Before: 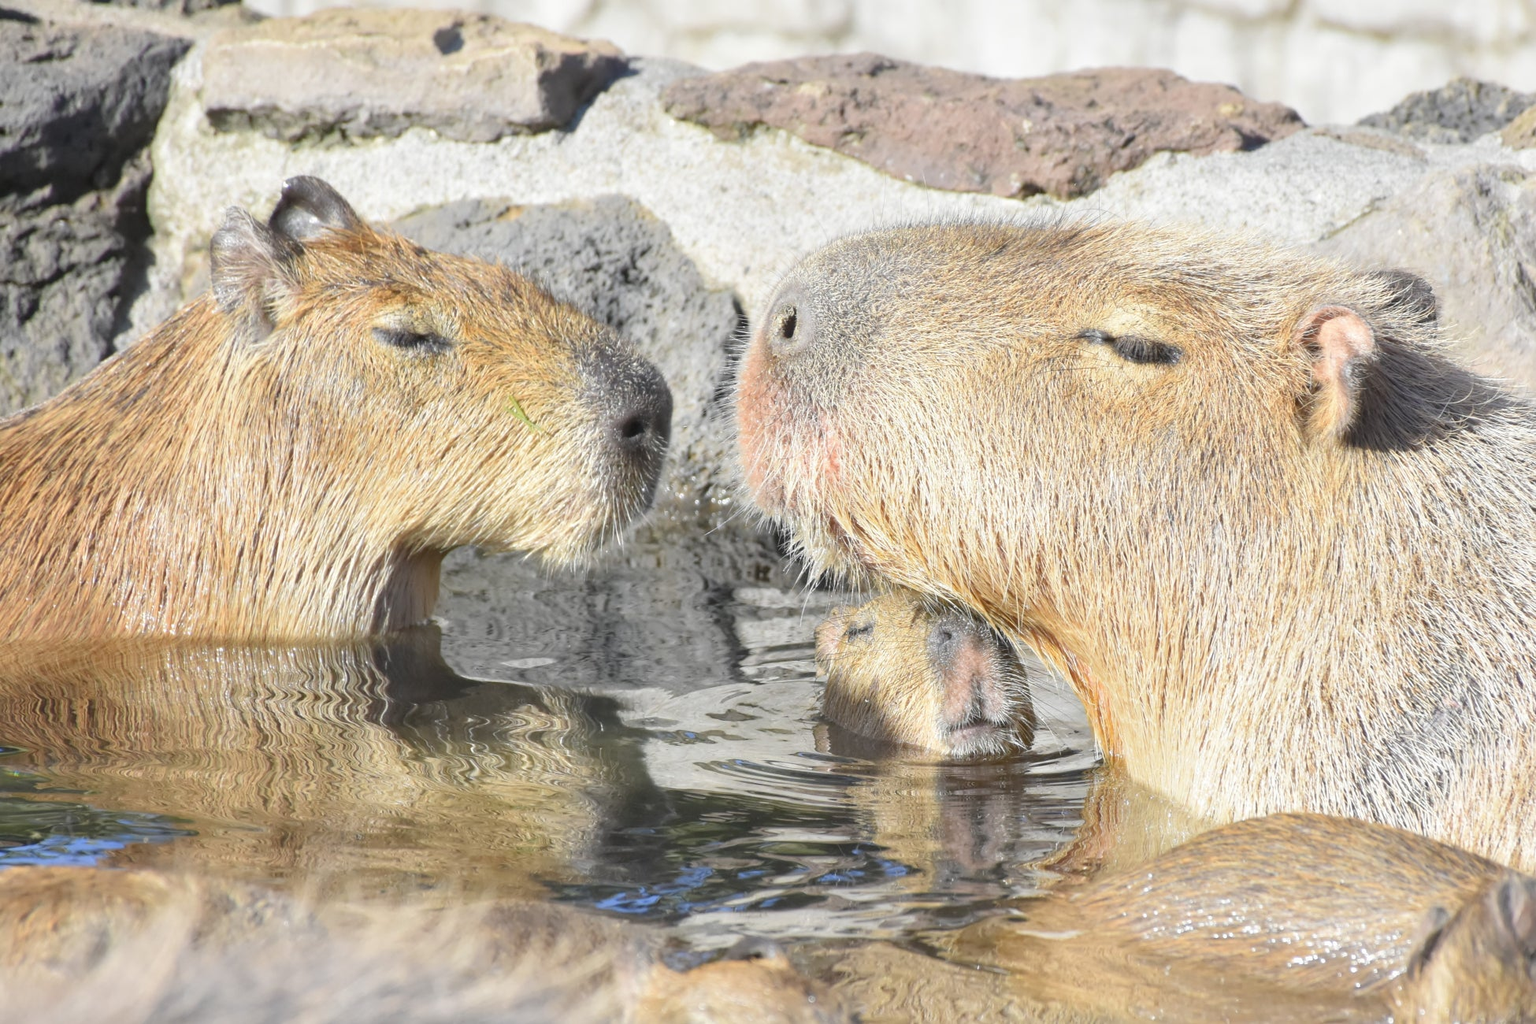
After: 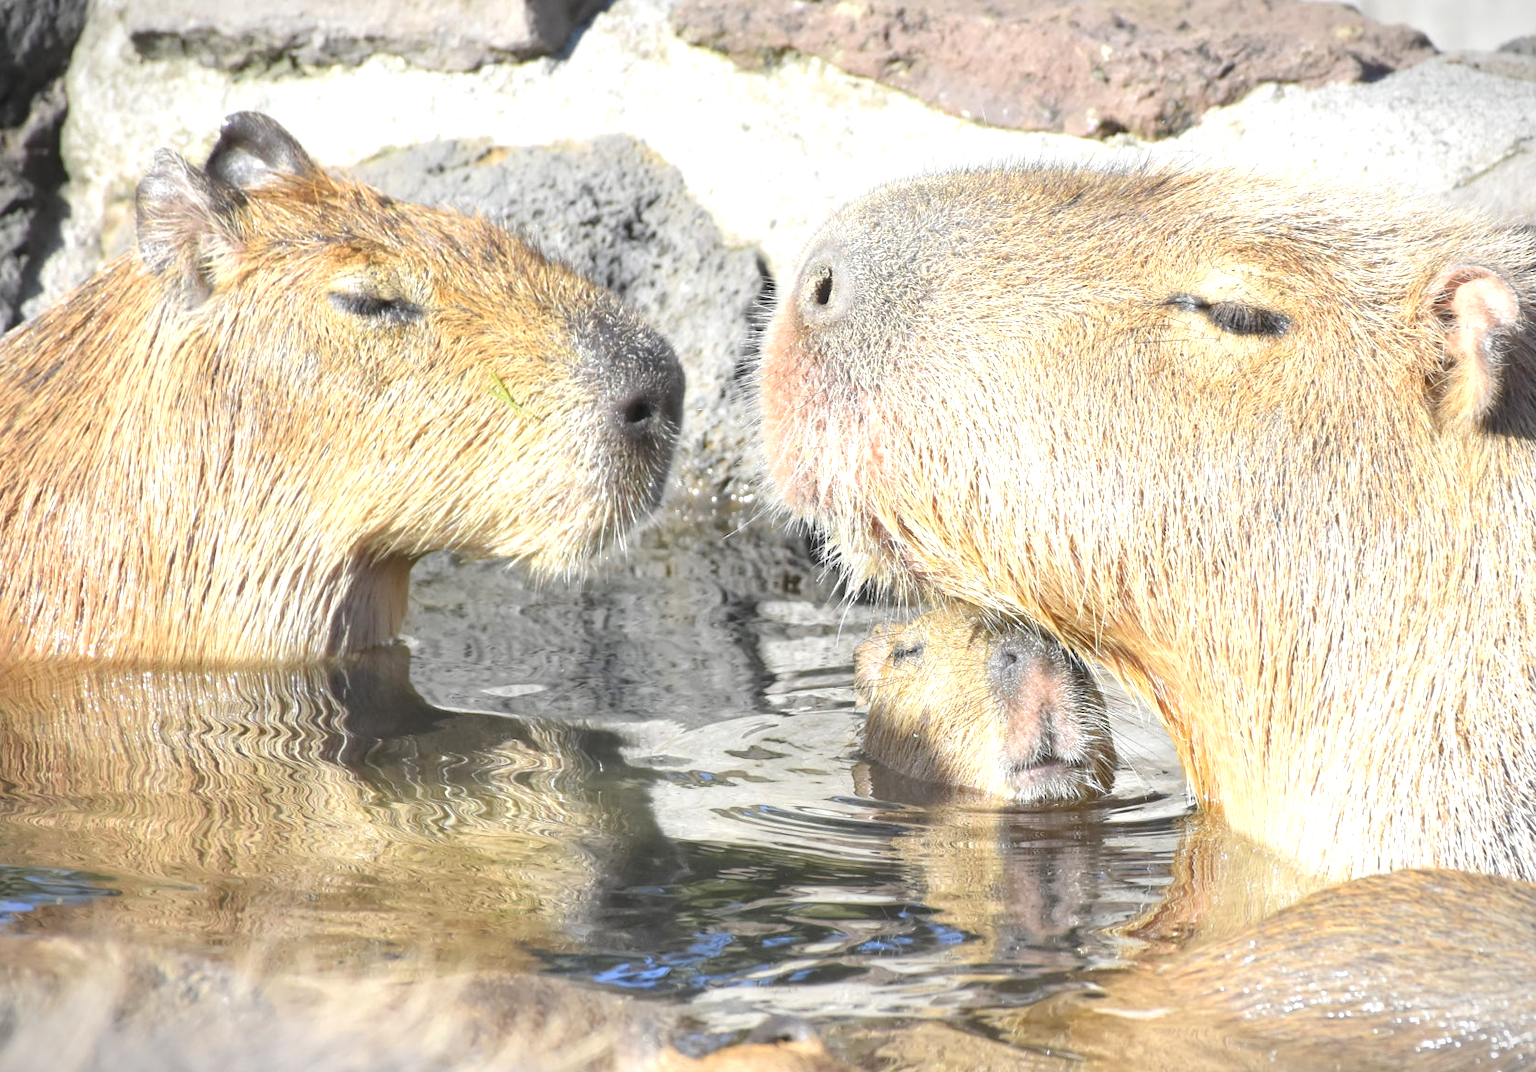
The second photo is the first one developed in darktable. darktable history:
vignetting: fall-off start 100.44%, width/height ratio 1.31
exposure: black level correction 0.001, exposure 0.5 EV, compensate highlight preservation false
crop: left 6.26%, top 8.018%, right 9.543%, bottom 3.763%
